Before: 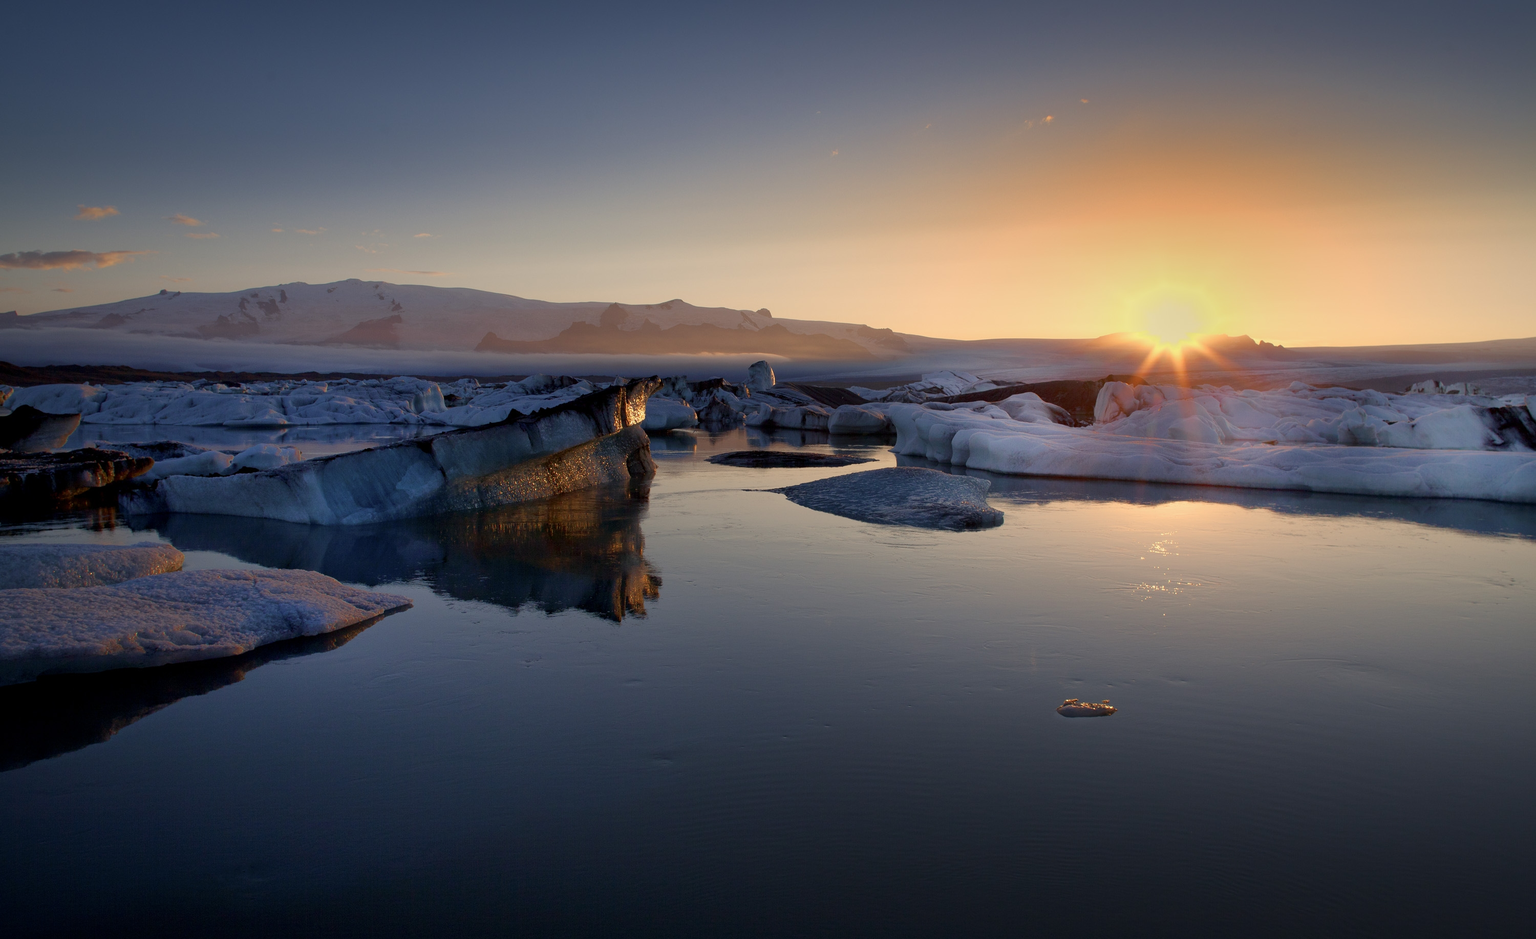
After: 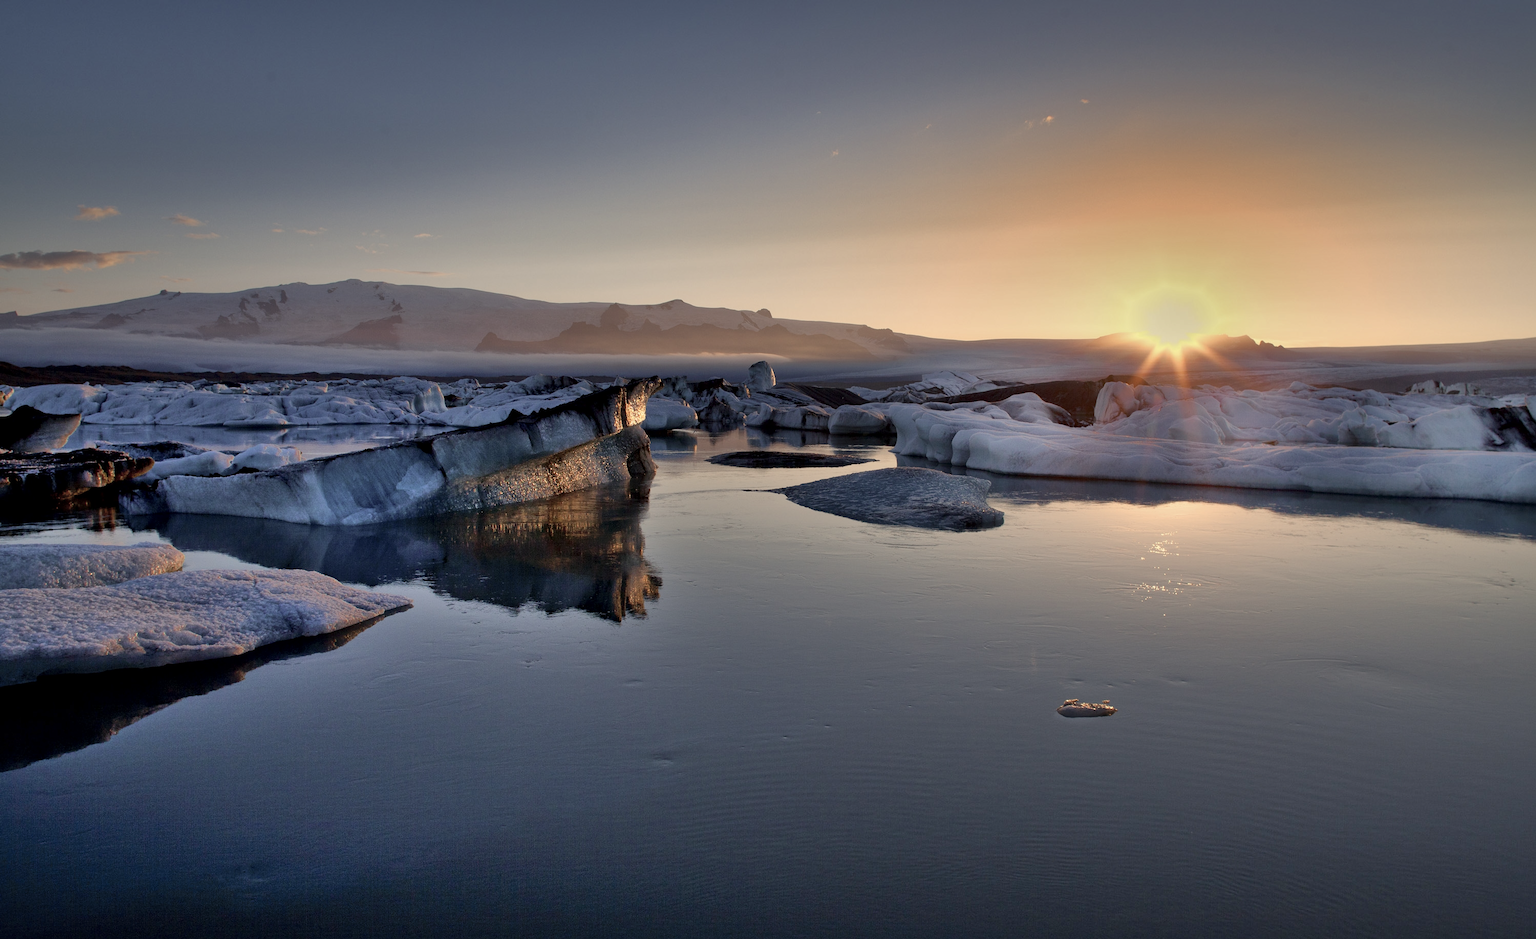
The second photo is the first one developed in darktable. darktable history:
color correction: highlights b* -0.017, saturation 0.766
shadows and highlights: shadows 60.58, soften with gaussian
local contrast: mode bilateral grid, contrast 20, coarseness 49, detail 120%, midtone range 0.2
